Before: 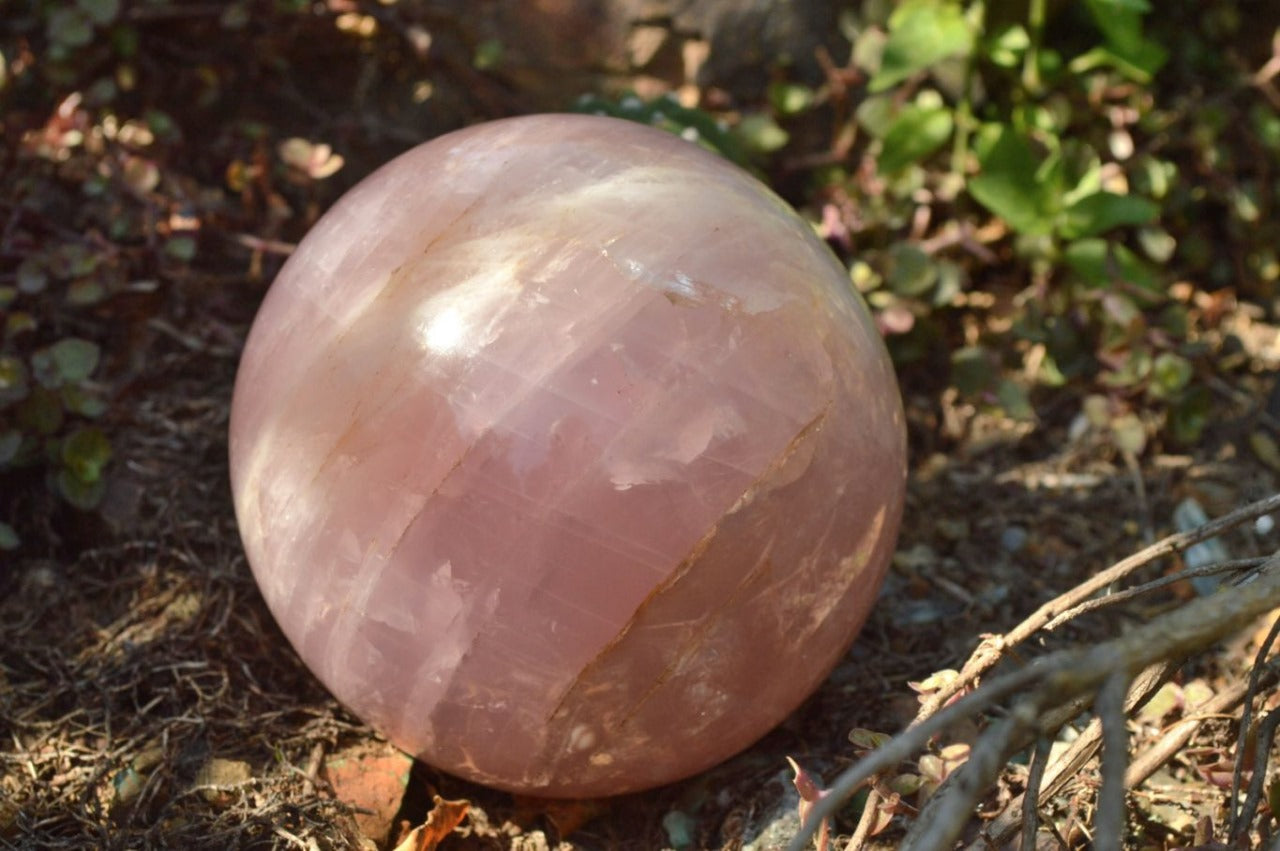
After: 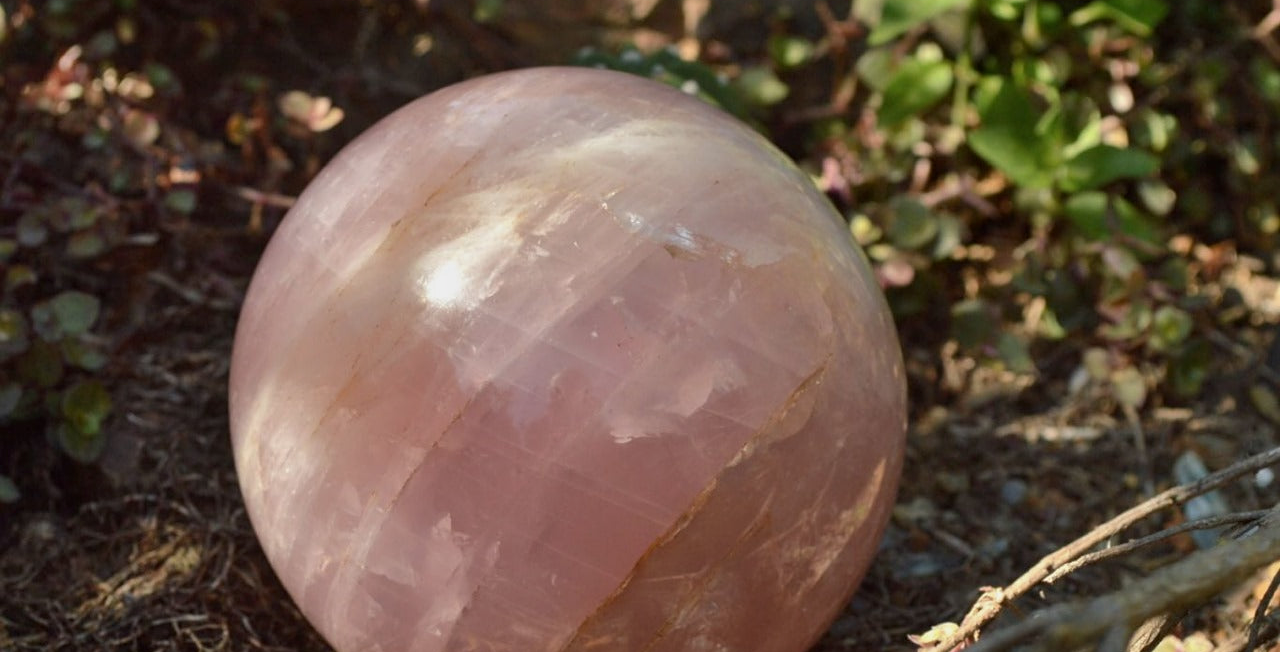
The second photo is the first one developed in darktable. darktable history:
shadows and highlights: shadows 17.77, highlights -85.34, soften with gaussian
exposure: black level correction 0.001, exposure -0.201 EV, compensate highlight preservation false
crop: top 5.598%, bottom 17.769%
sharpen: amount 0.202
